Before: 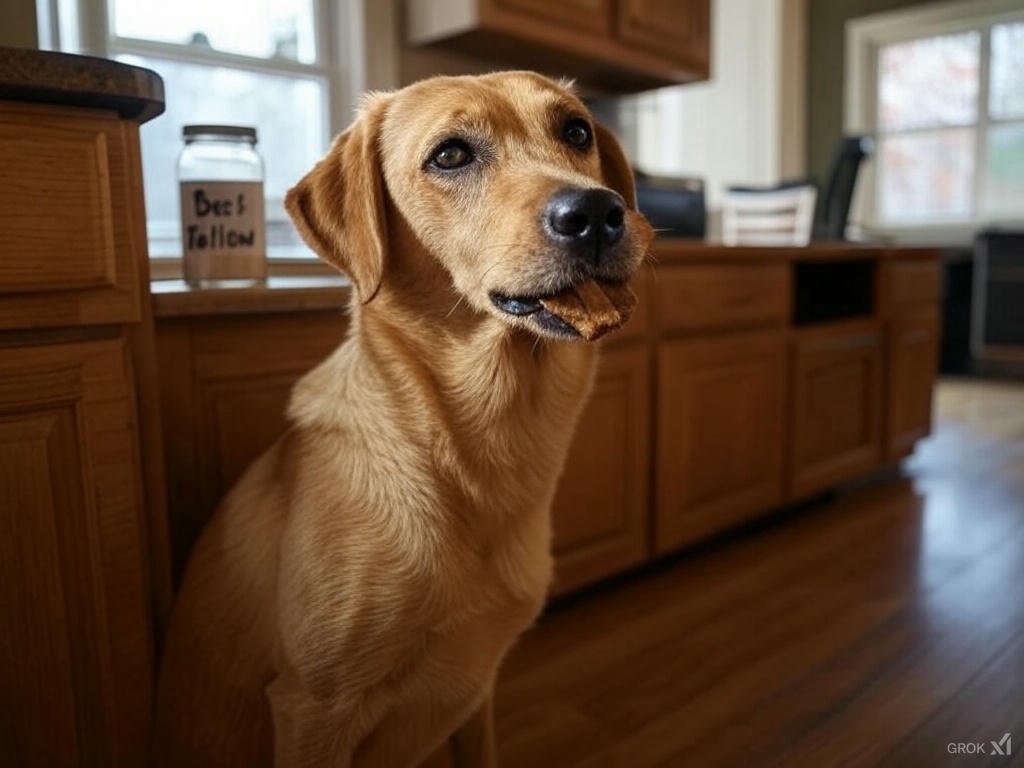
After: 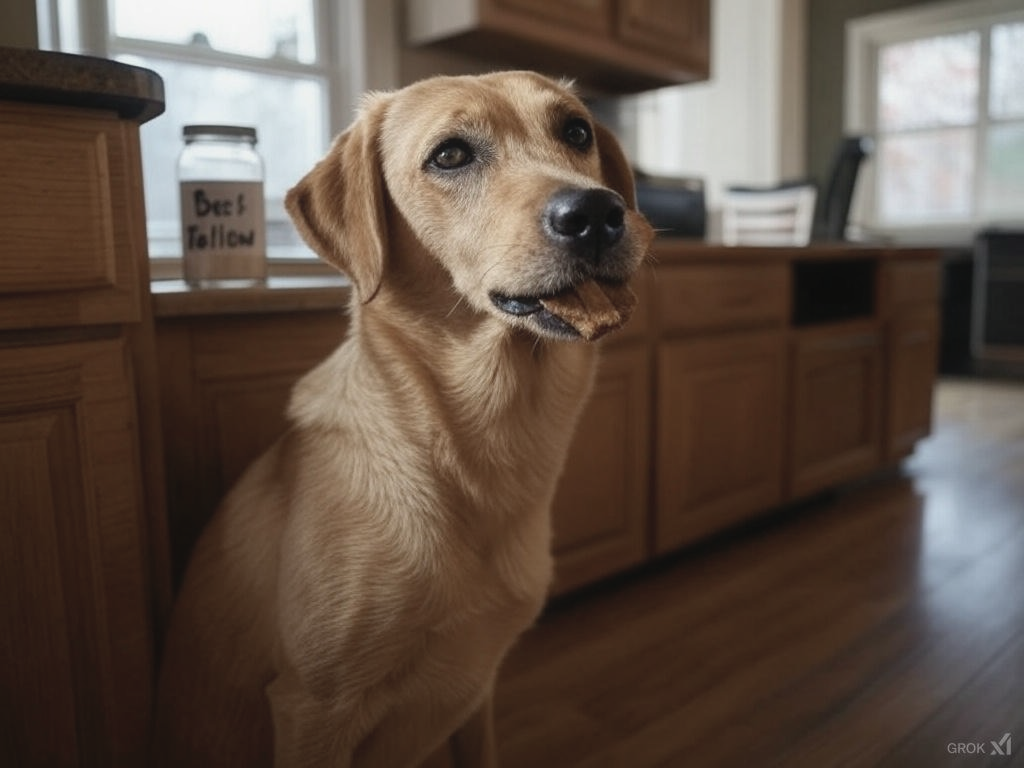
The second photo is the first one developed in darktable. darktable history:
contrast brightness saturation: contrast -0.053, saturation -0.402
contrast equalizer: y [[0.5, 0.542, 0.583, 0.625, 0.667, 0.708], [0.5 ×6], [0.5 ×6], [0, 0.033, 0.067, 0.1, 0.133, 0.167], [0, 0.05, 0.1, 0.15, 0.2, 0.25]], mix -0.315
